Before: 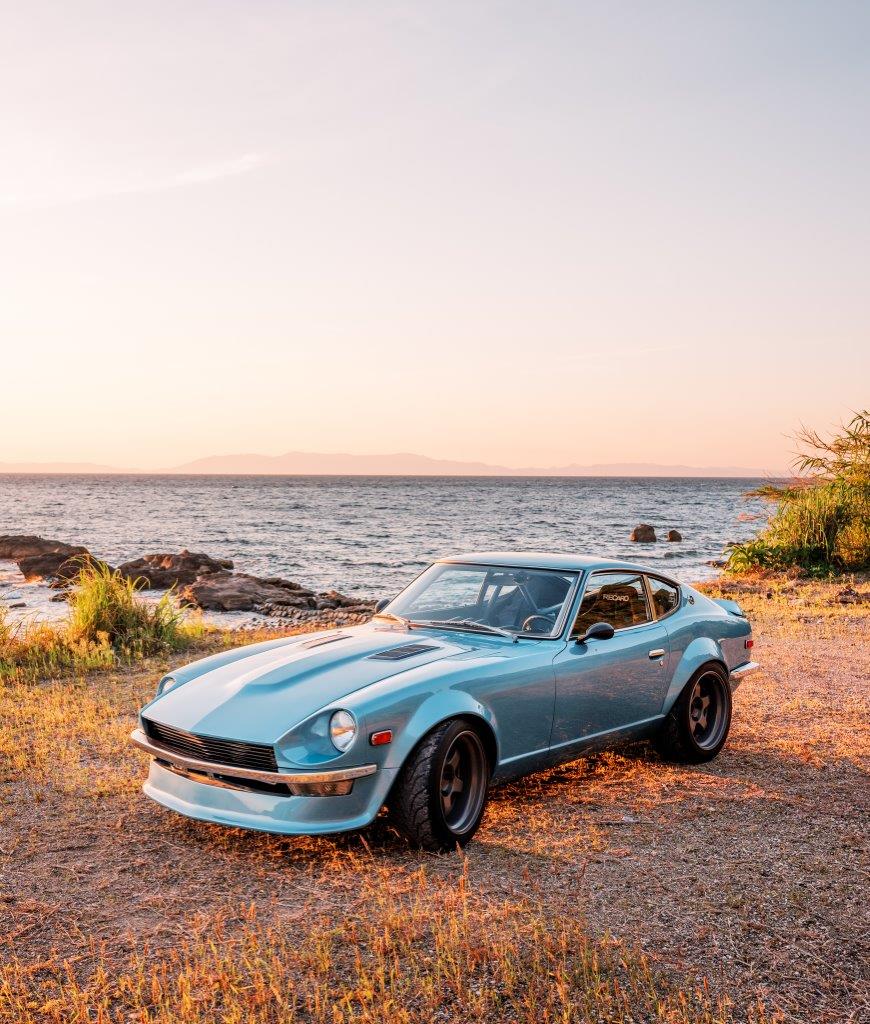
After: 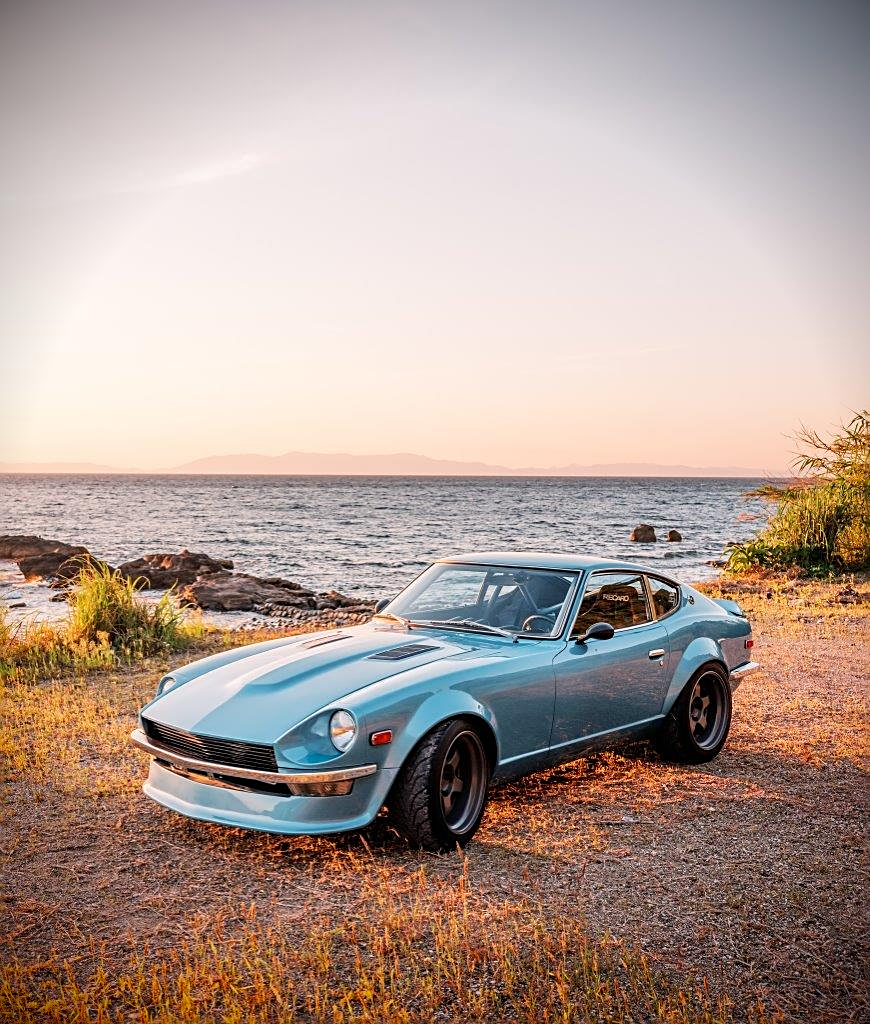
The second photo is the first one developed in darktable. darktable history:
sharpen: on, module defaults
vignetting: fall-off radius 61.1%, brightness -0.982, saturation 0.496
